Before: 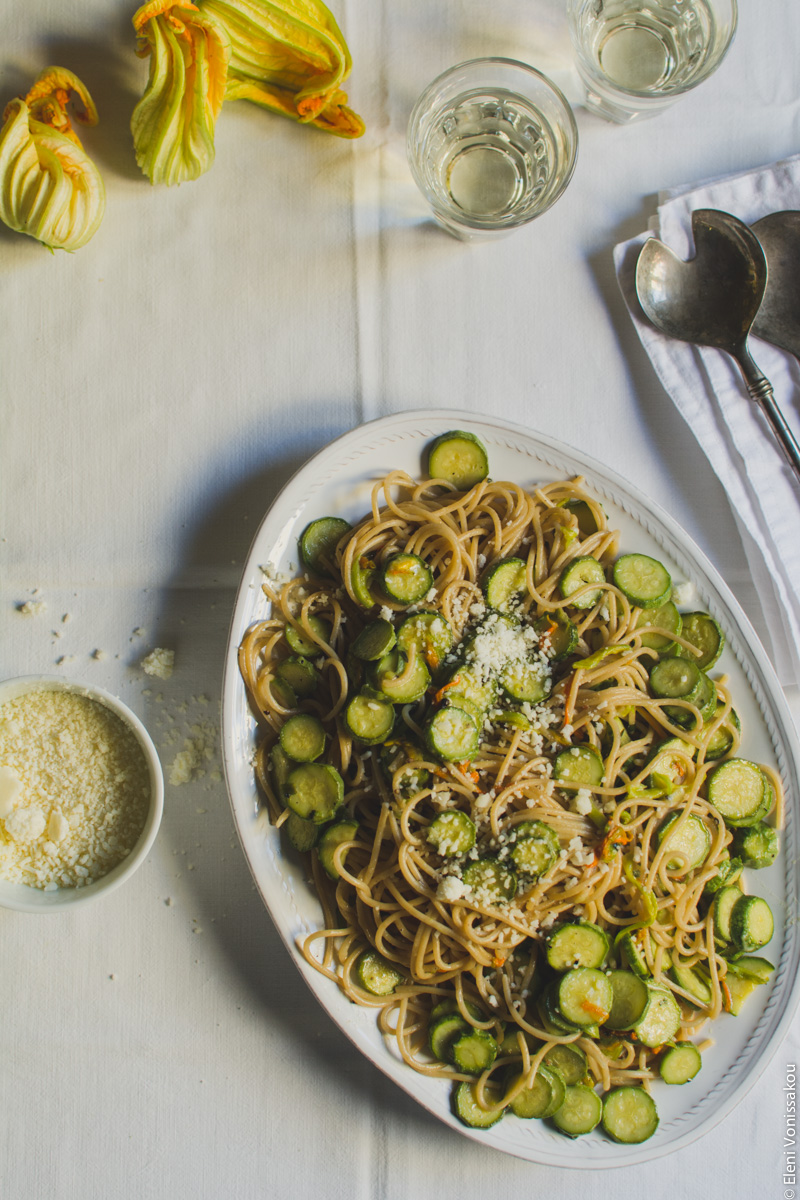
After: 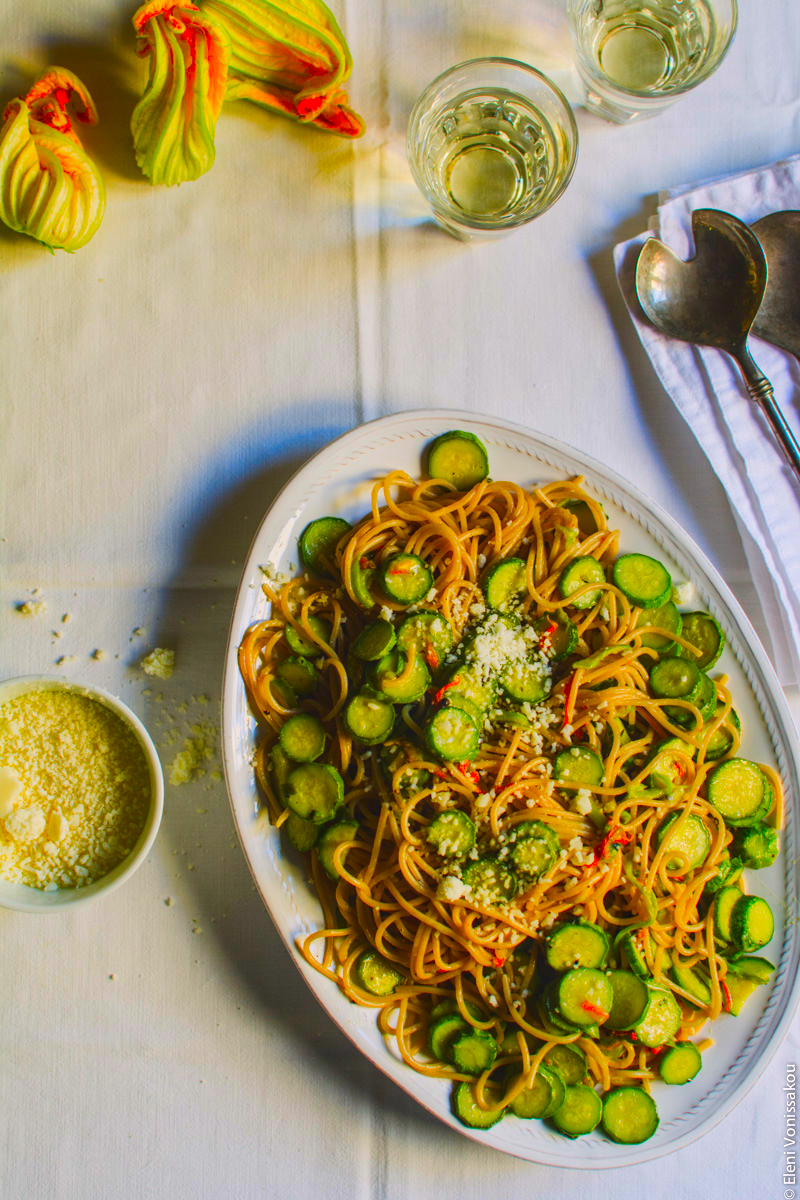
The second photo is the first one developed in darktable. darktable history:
color correction: highlights a* 1.55, highlights b* -1.69, saturation 2.5
local contrast: on, module defaults
